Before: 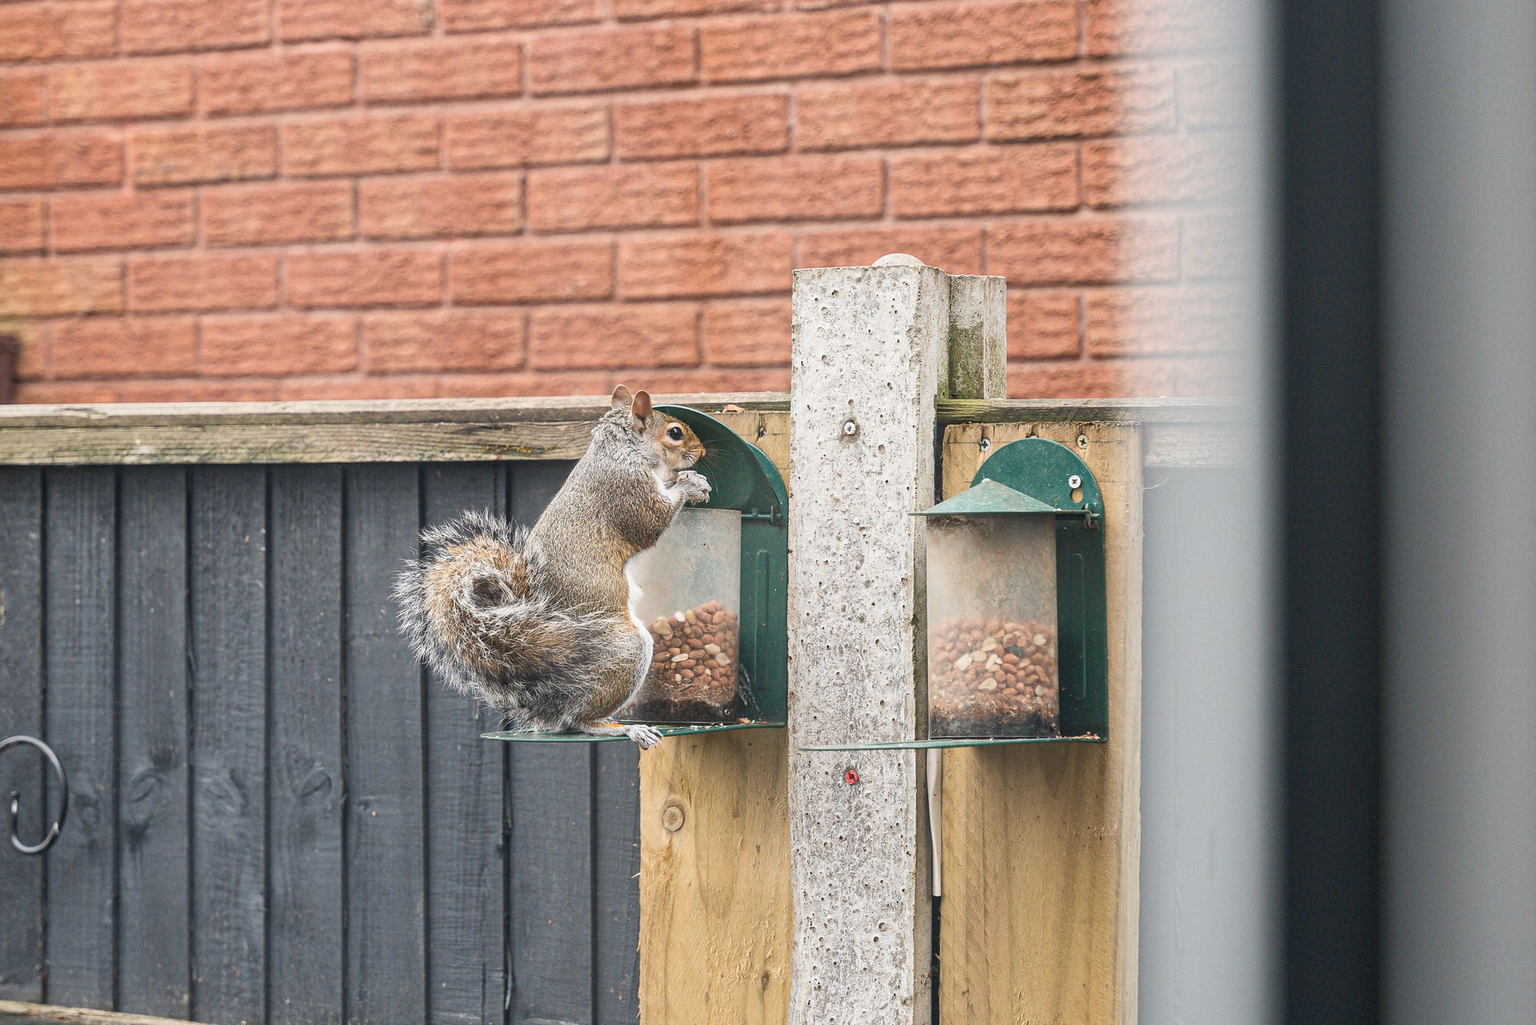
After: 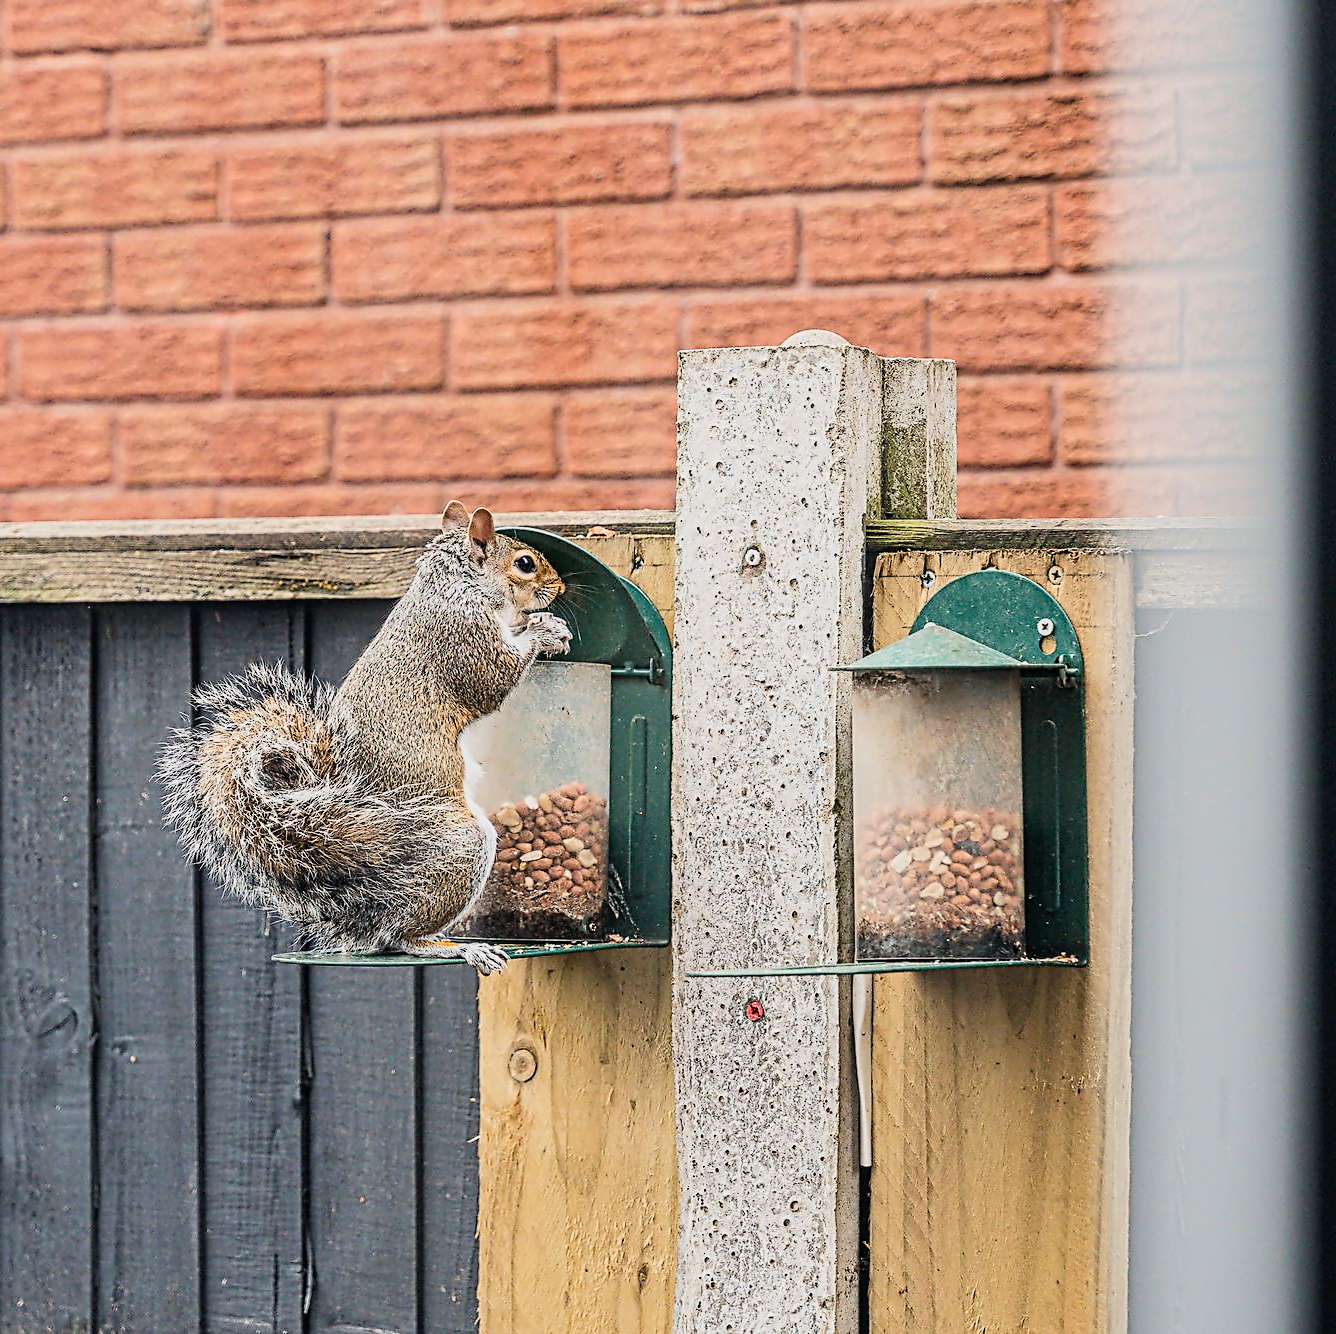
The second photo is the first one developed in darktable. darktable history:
contrast equalizer: y [[0.5, 0.5, 0.5, 0.515, 0.749, 0.84], [0.5 ×6], [0.5 ×6], [0, 0, 0, 0.001, 0.067, 0.262], [0 ×6]]
tone curve: curves: ch0 [(0, 0) (0.003, 0.001) (0.011, 0.005) (0.025, 0.01) (0.044, 0.019) (0.069, 0.029) (0.1, 0.042) (0.136, 0.078) (0.177, 0.129) (0.224, 0.182) (0.277, 0.246) (0.335, 0.318) (0.399, 0.396) (0.468, 0.481) (0.543, 0.573) (0.623, 0.672) (0.709, 0.777) (0.801, 0.881) (0.898, 0.975) (1, 1)], preserve colors none
crop and rotate: left 17.732%, right 15.423%
filmic rgb: black relative exposure -7.48 EV, white relative exposure 4.83 EV, hardness 3.4, color science v6 (2022)
